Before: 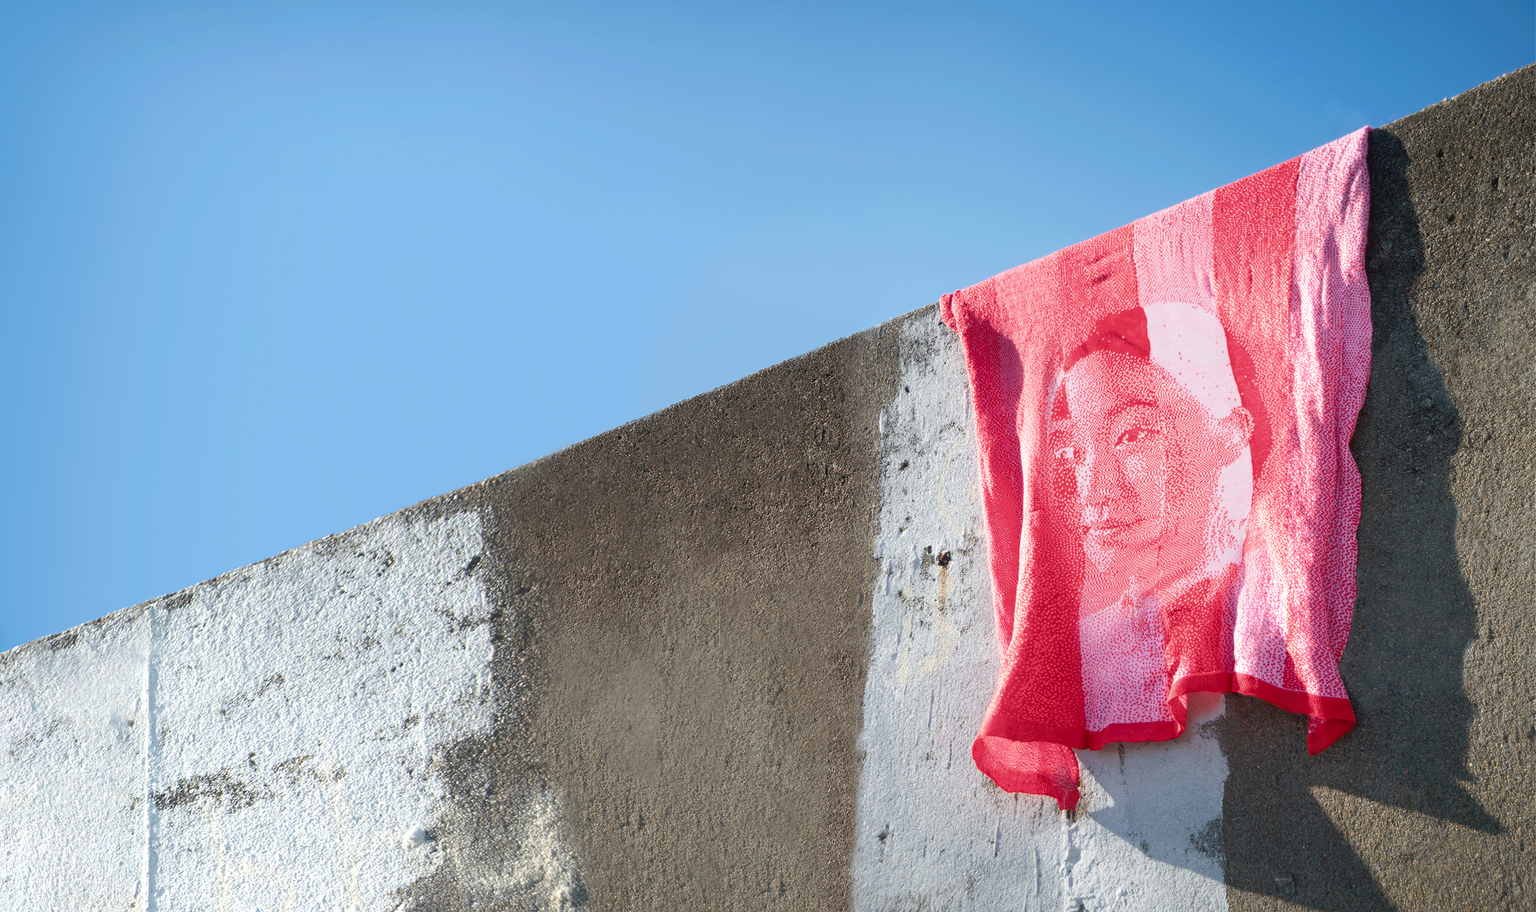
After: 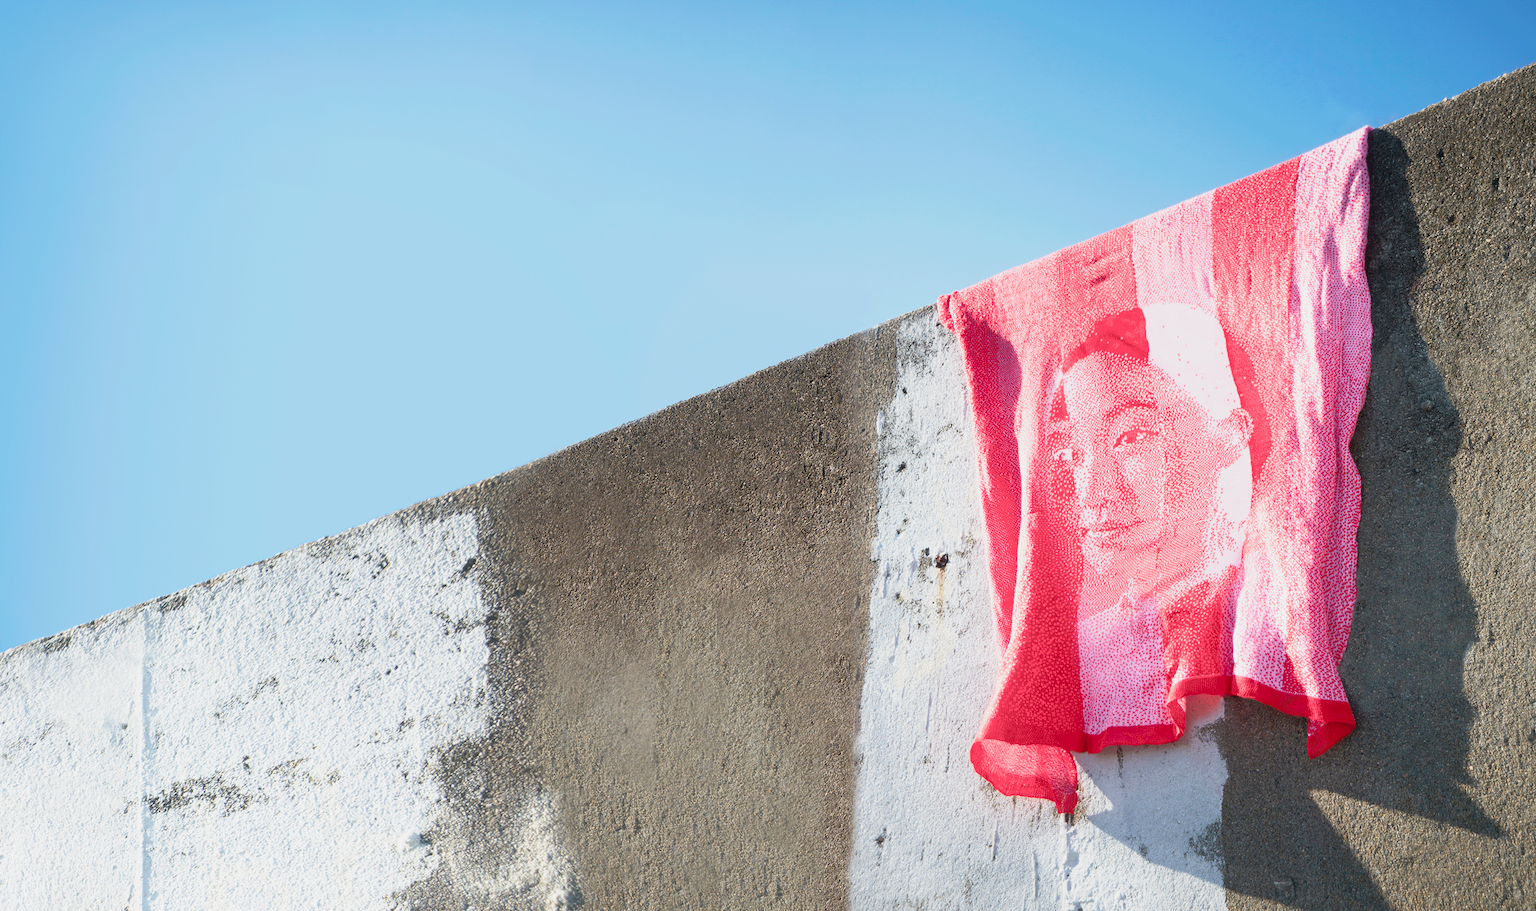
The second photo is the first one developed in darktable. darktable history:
crop and rotate: left 0.495%, top 0.149%, bottom 0.398%
base curve: curves: ch0 [(0, 0) (0.088, 0.125) (0.176, 0.251) (0.354, 0.501) (0.613, 0.749) (1, 0.877)], preserve colors none
